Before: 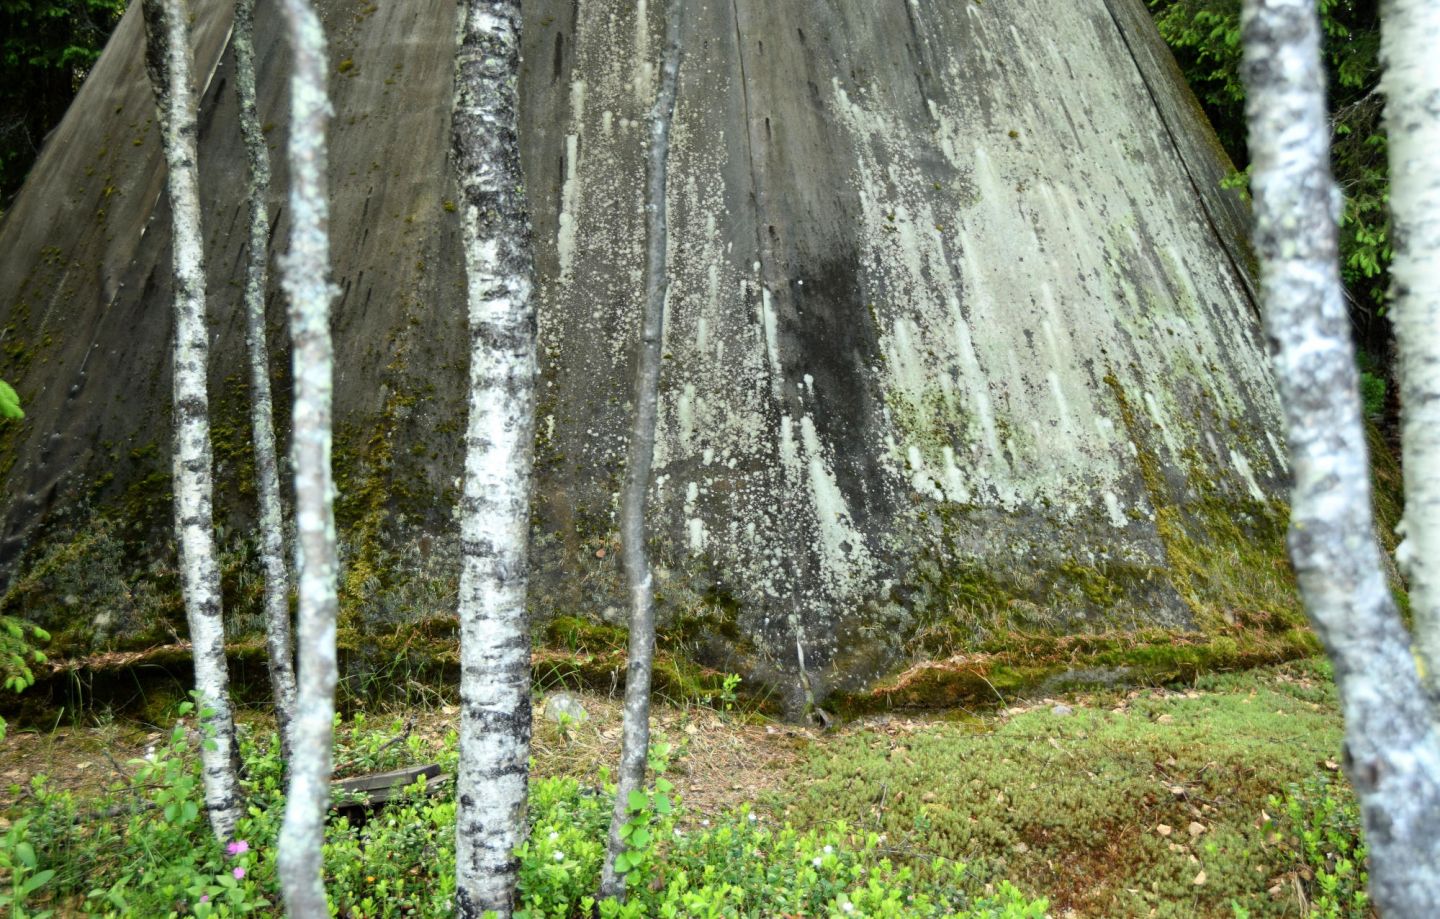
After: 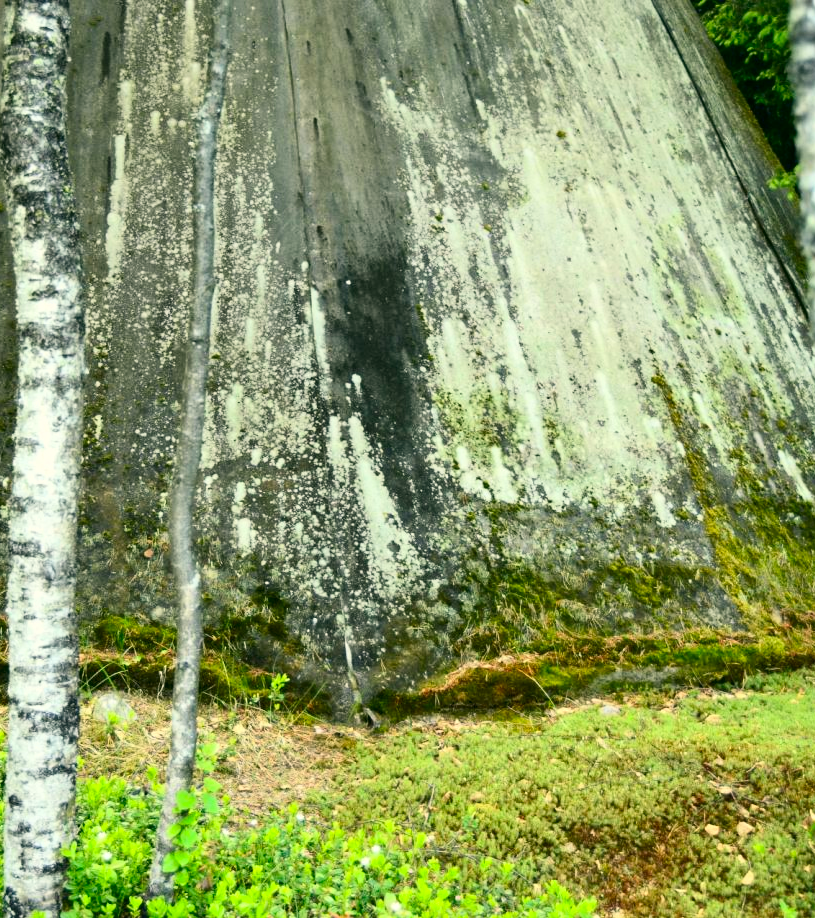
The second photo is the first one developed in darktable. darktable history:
contrast brightness saturation: contrast 0.23, brightness 0.1, saturation 0.29
crop: left 31.458%, top 0%, right 11.876%
color correction: highlights a* -0.482, highlights b* 9.48, shadows a* -9.48, shadows b* 0.803
